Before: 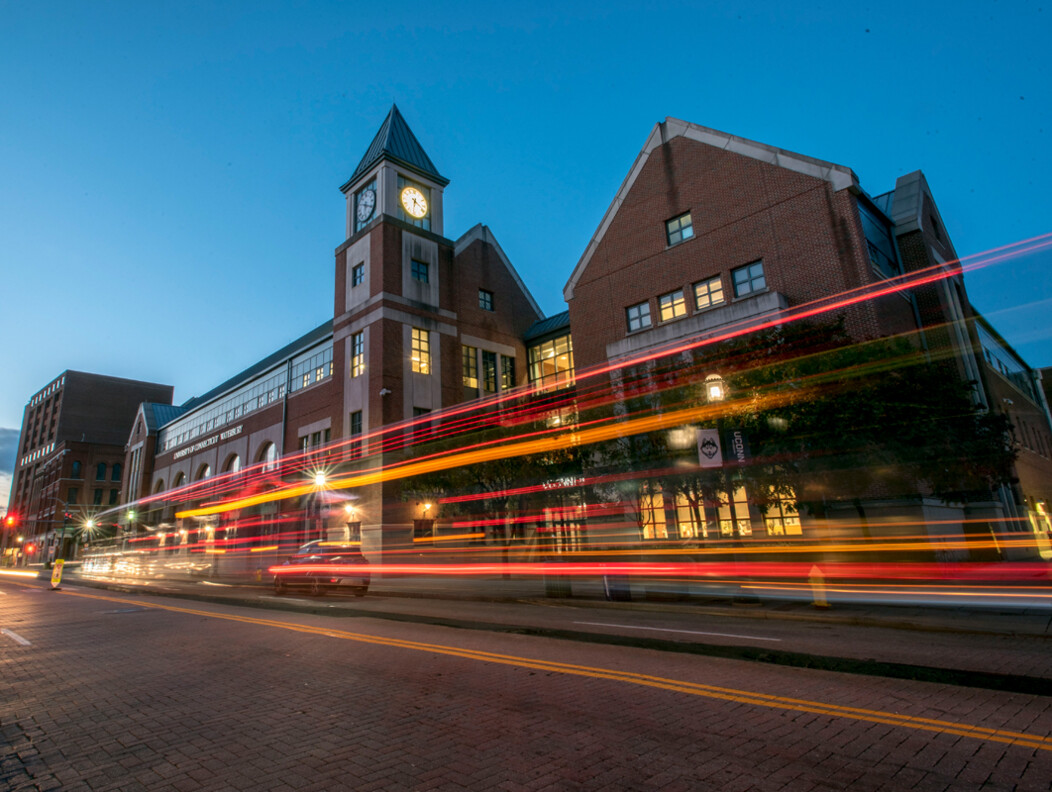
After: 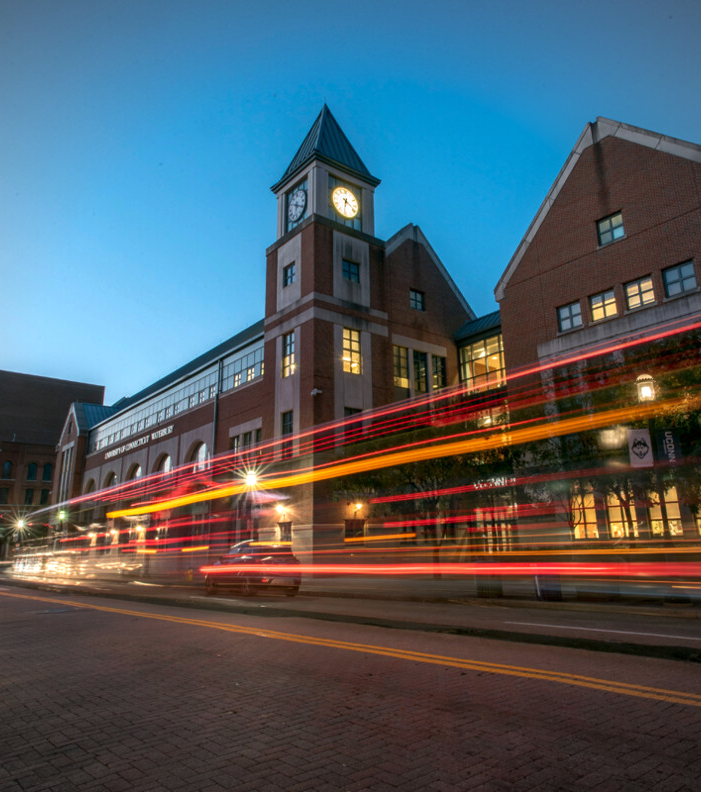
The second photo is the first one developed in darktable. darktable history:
crop and rotate: left 6.617%, right 26.717%
tone equalizer: -8 EV -0.001 EV, -7 EV 0.001 EV, -6 EV -0.002 EV, -5 EV -0.003 EV, -4 EV -0.062 EV, -3 EV -0.222 EV, -2 EV -0.267 EV, -1 EV 0.105 EV, +0 EV 0.303 EV
vignetting: fall-off radius 60.92%
